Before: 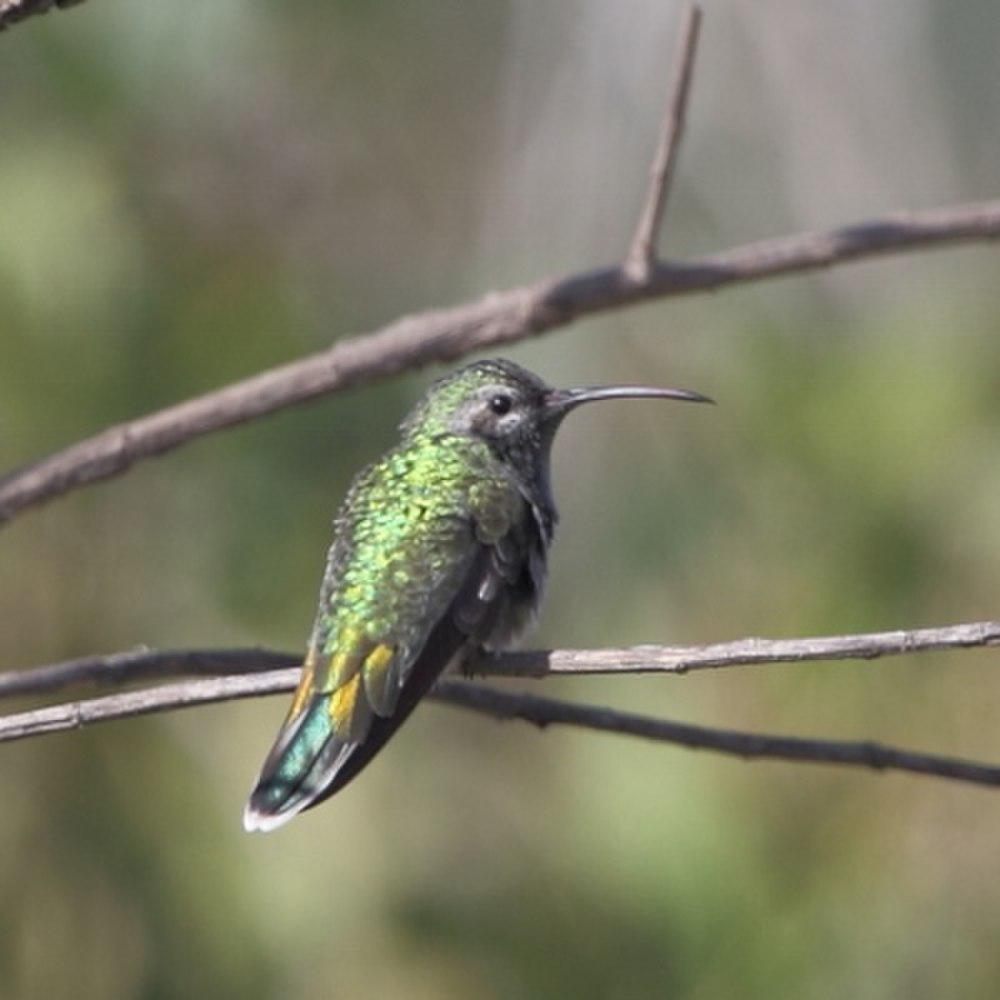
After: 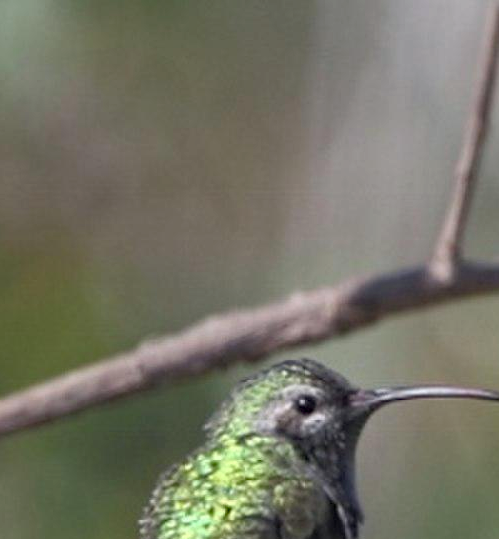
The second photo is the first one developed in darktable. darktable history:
crop: left 19.546%, right 30.471%, bottom 46.025%
haze removal: compatibility mode true, adaptive false
